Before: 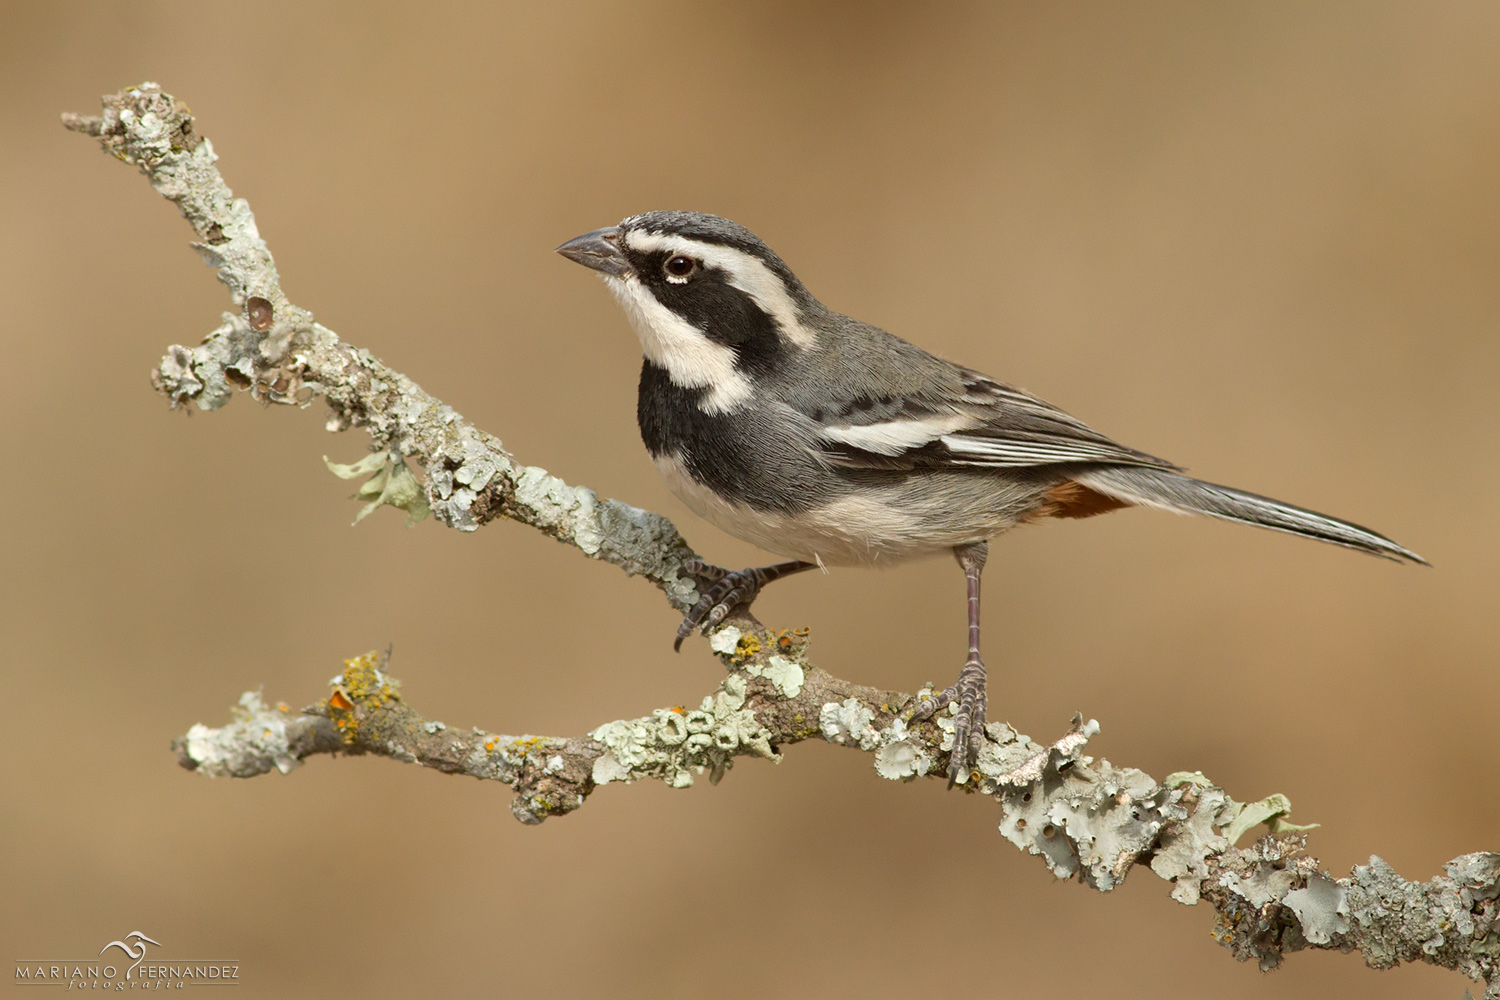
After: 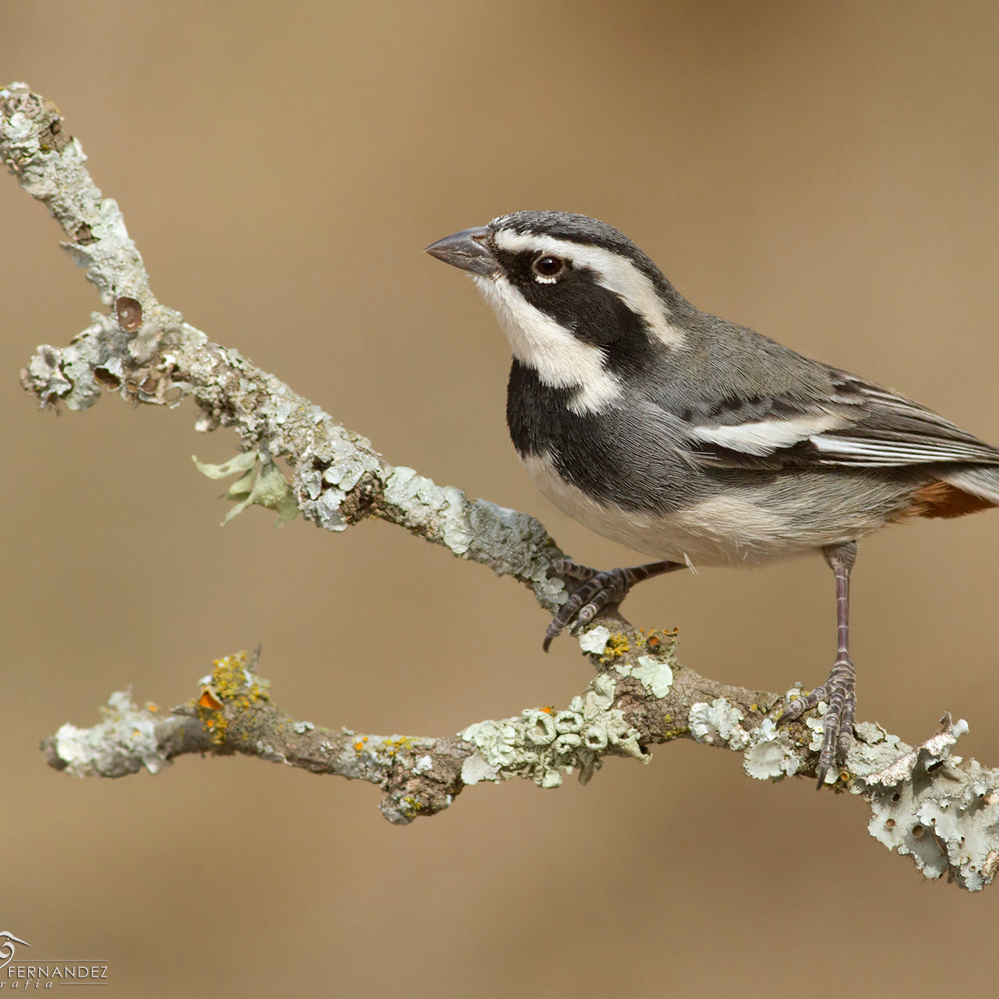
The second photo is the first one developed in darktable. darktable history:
crop and rotate: left 8.786%, right 24.548%
white balance: red 0.983, blue 1.036
